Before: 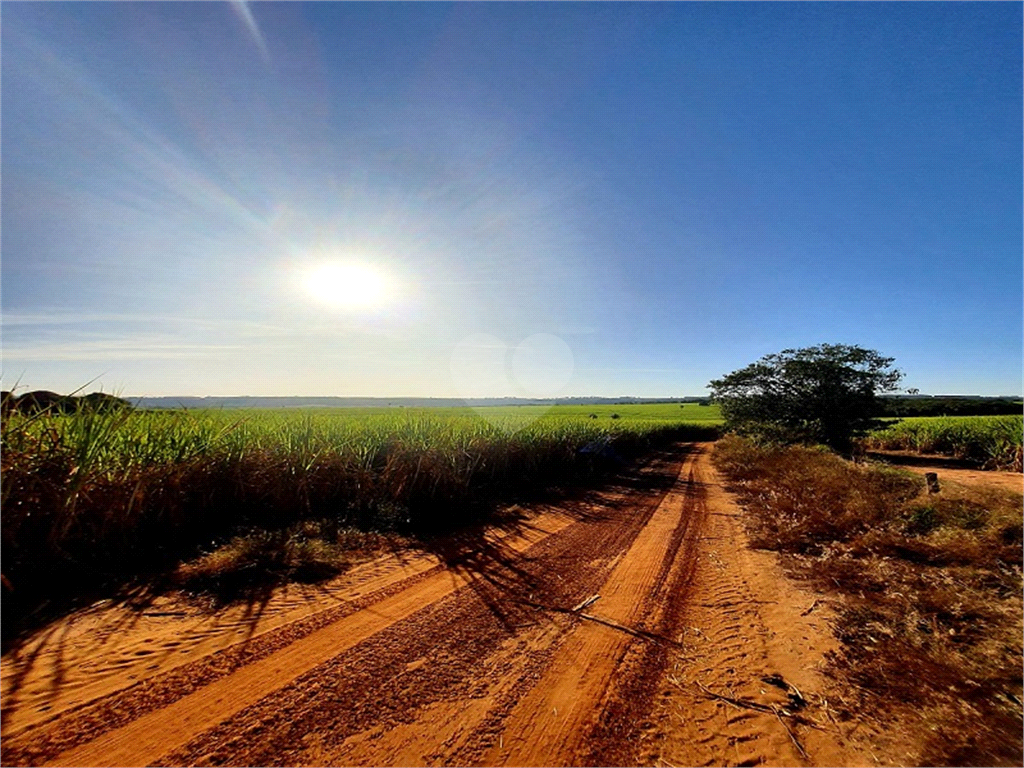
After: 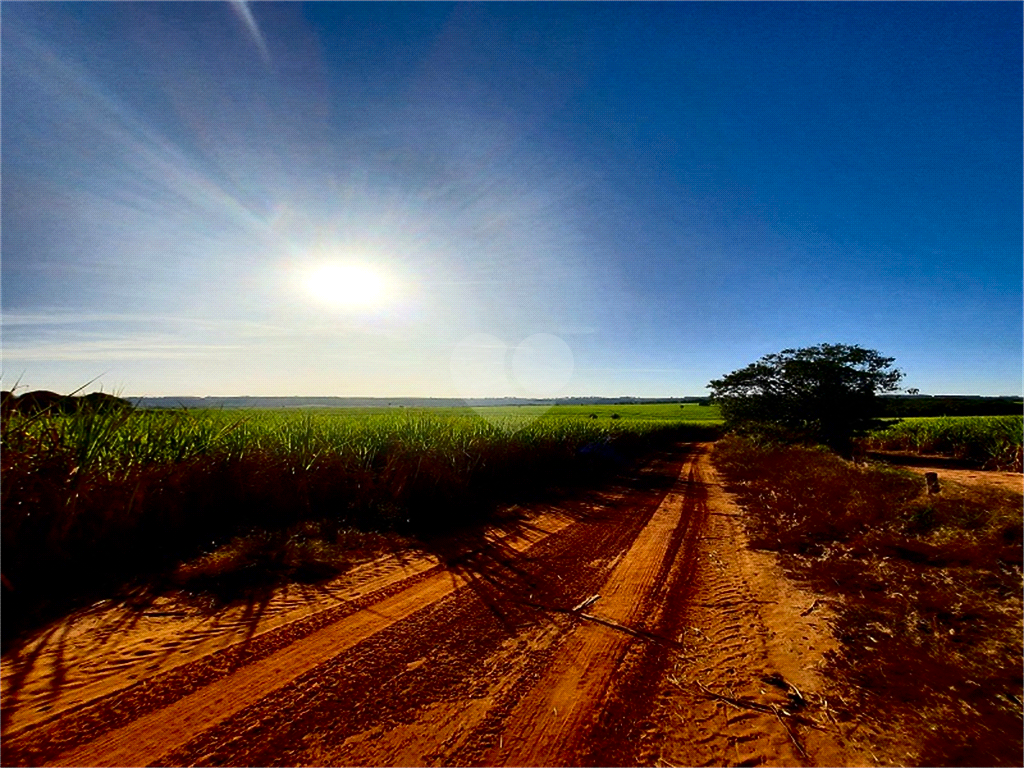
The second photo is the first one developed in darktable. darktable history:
contrast brightness saturation: contrast 0.19, brightness -0.24, saturation 0.11
color balance: on, module defaults
